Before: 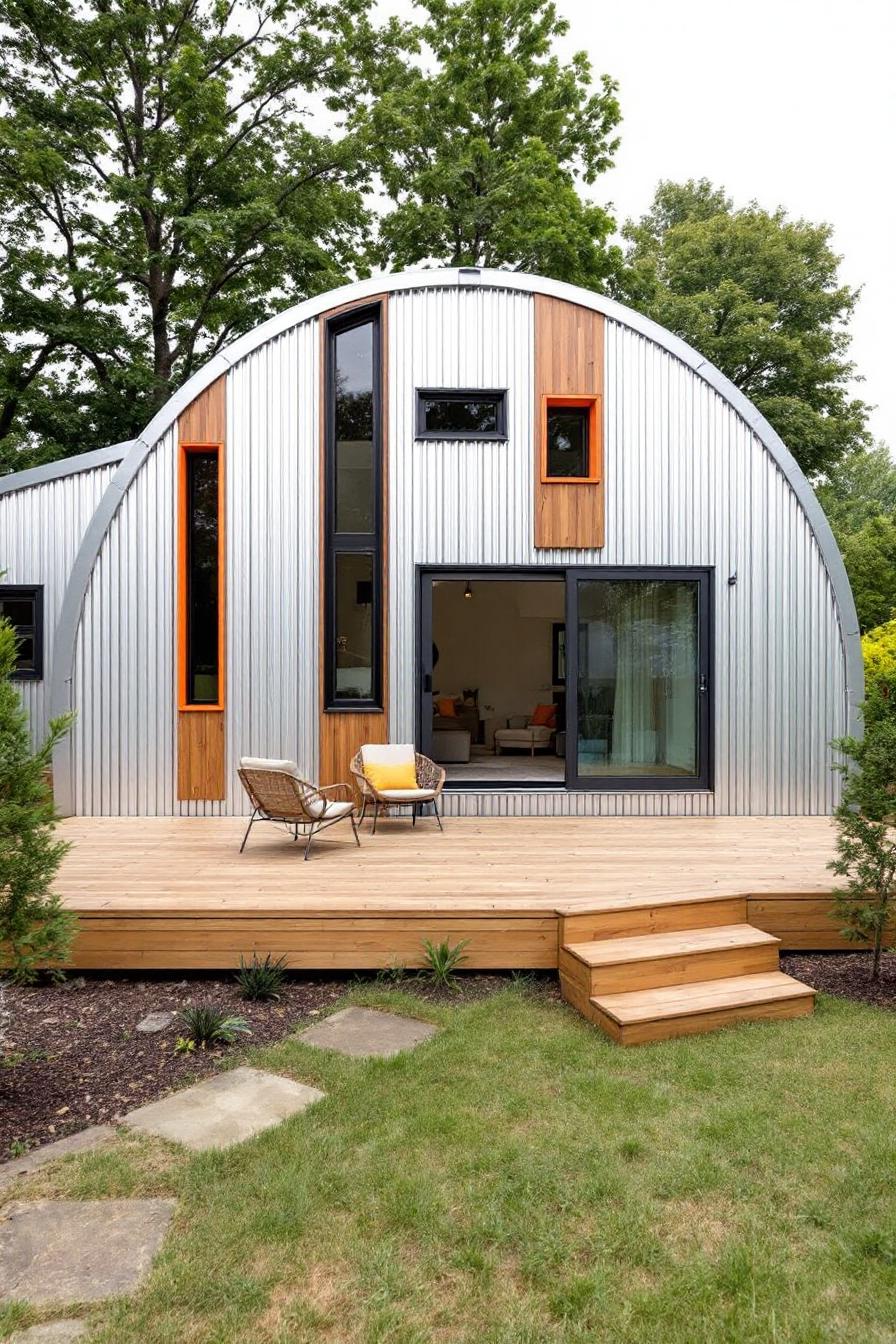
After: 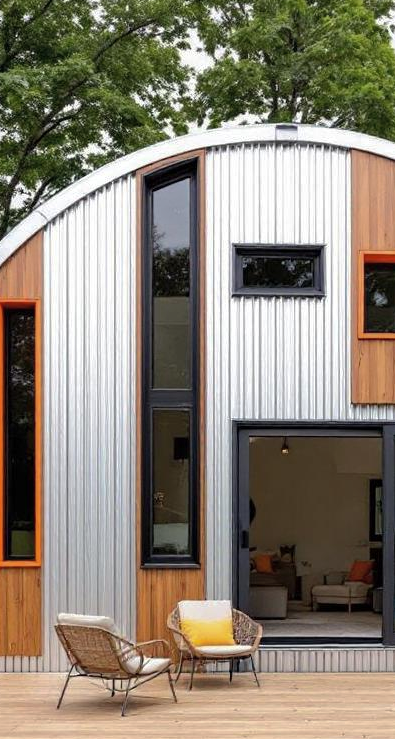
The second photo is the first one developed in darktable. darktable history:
shadows and highlights: shadows 30.16
crop: left 20.463%, top 10.749%, right 35.375%, bottom 34.266%
contrast brightness saturation: saturation -0.061
